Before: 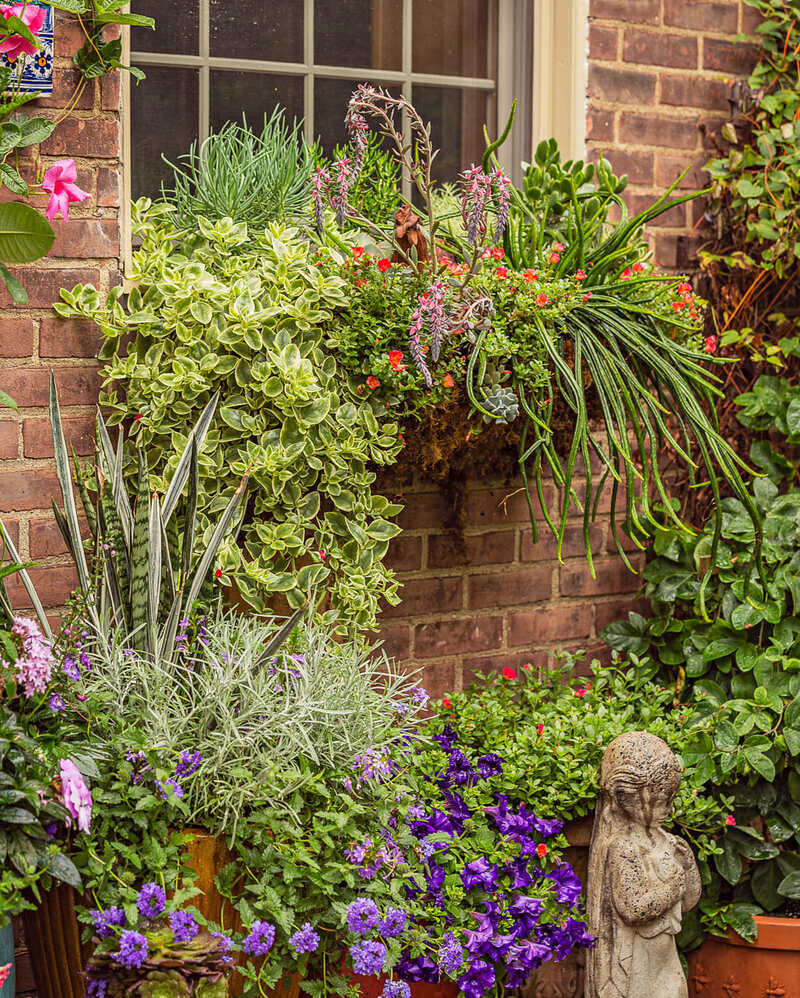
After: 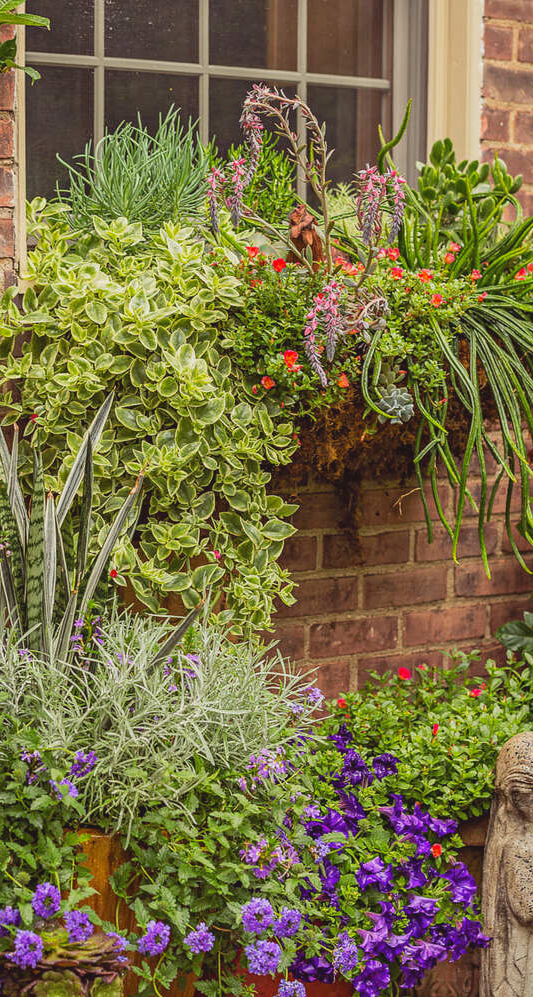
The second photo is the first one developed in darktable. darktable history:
contrast brightness saturation: contrast -0.11
crop and rotate: left 13.342%, right 19.991%
